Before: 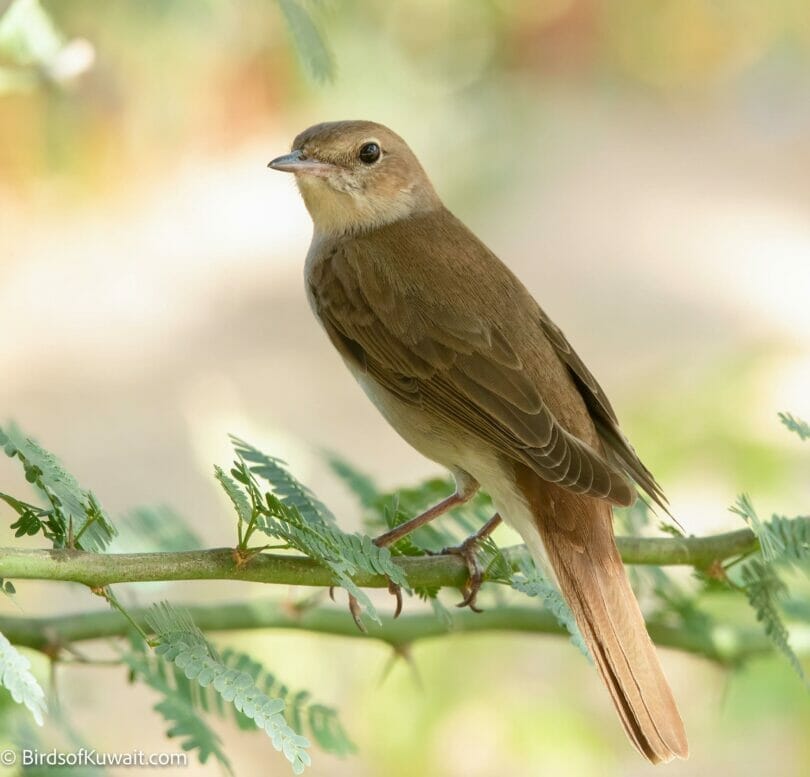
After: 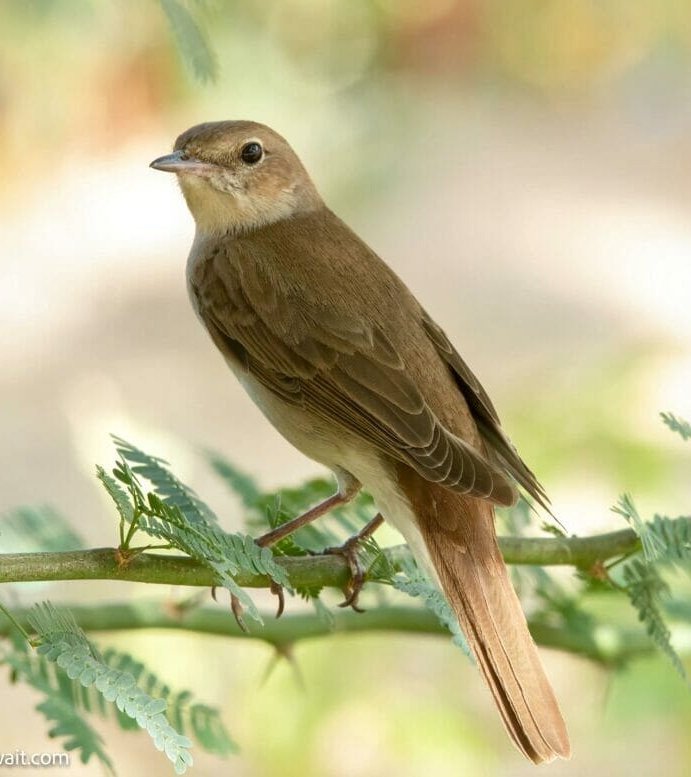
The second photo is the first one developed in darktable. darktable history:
crop and rotate: left 14.584%
local contrast: mode bilateral grid, contrast 20, coarseness 50, detail 130%, midtone range 0.2
